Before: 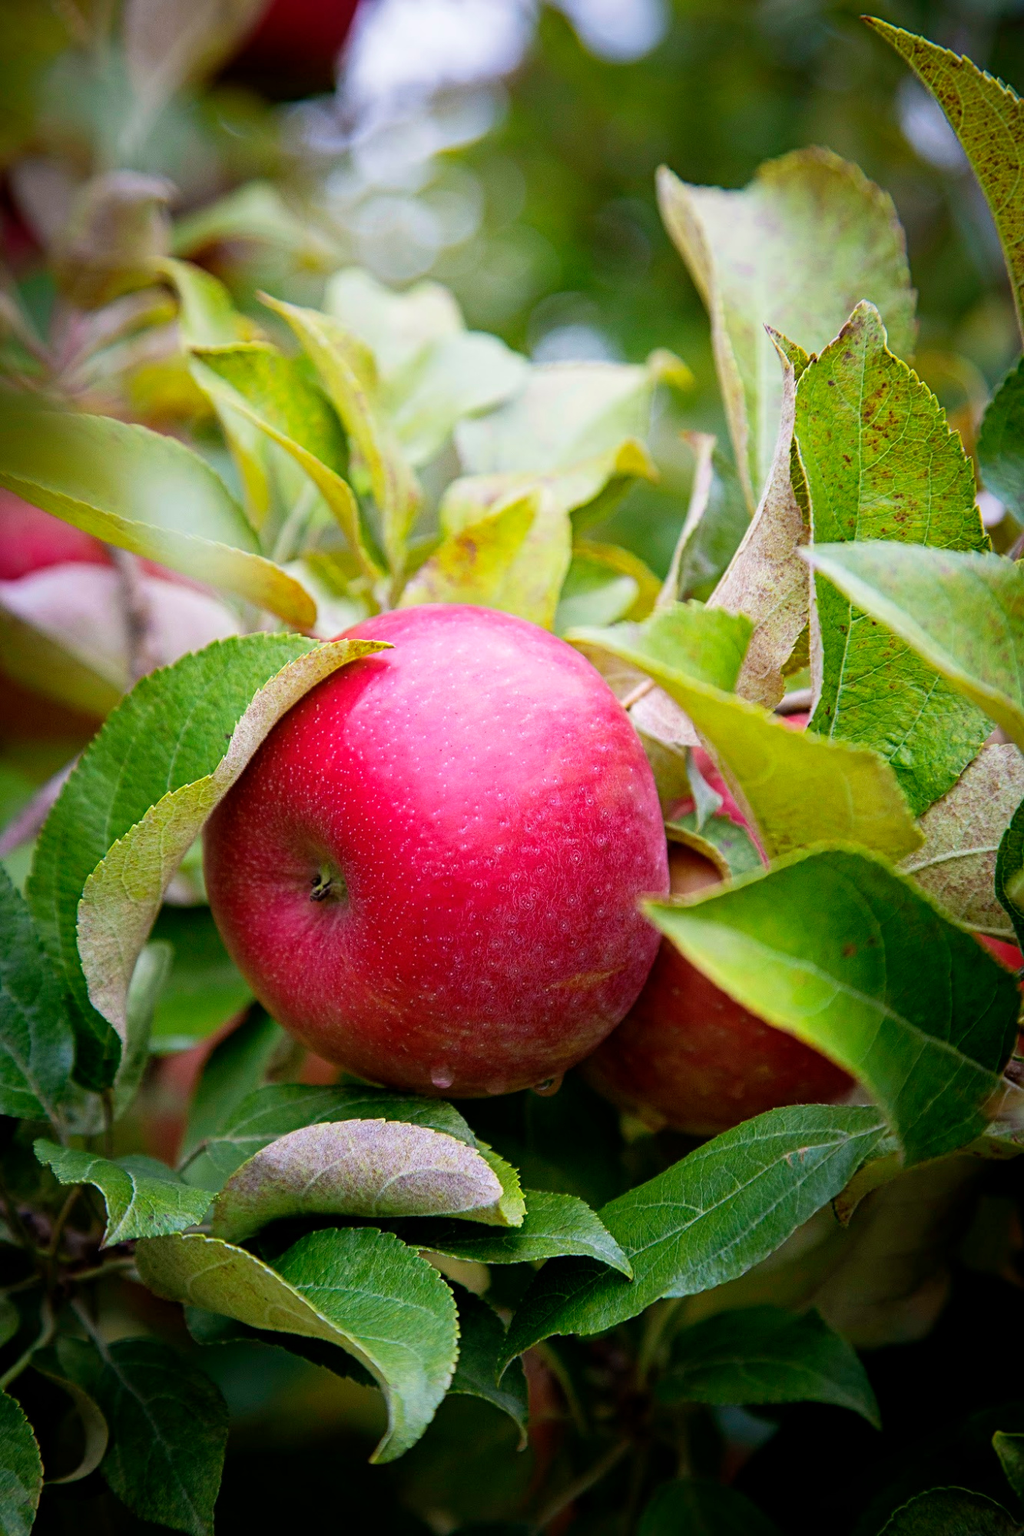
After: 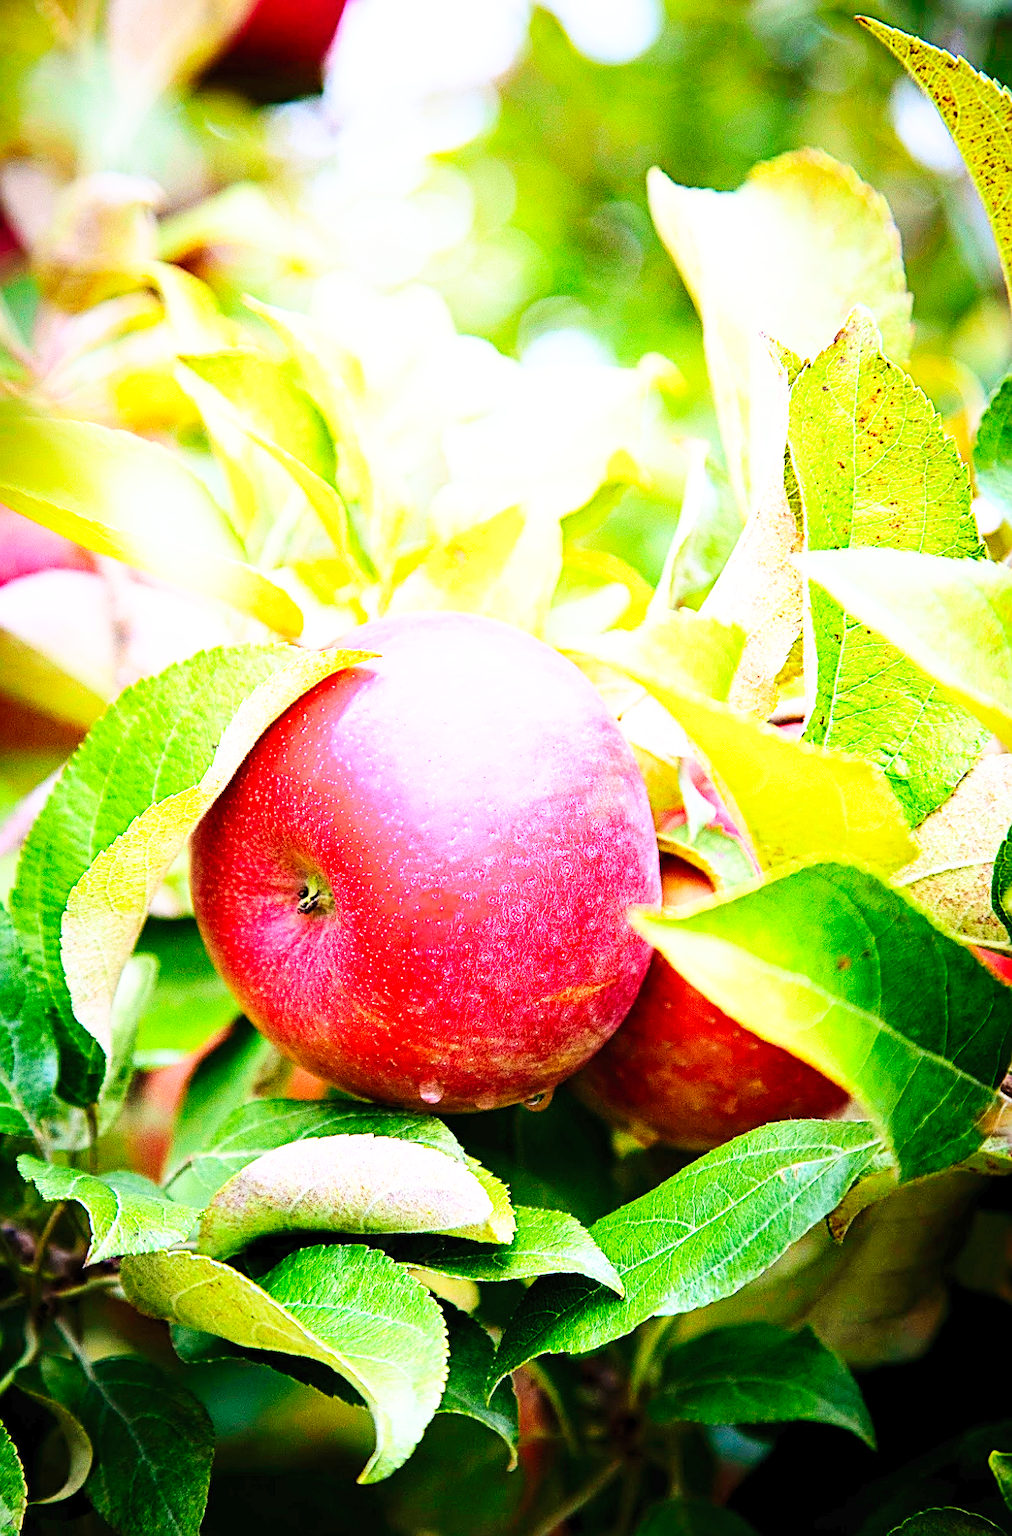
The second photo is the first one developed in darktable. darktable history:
exposure: exposure 0.765 EV, compensate exposure bias true, compensate highlight preservation false
crop and rotate: left 1.688%, right 0.743%, bottom 1.316%
contrast brightness saturation: contrast 0.204, brightness 0.146, saturation 0.146
sharpen: on, module defaults
base curve: curves: ch0 [(0, 0) (0.018, 0.026) (0.143, 0.37) (0.33, 0.731) (0.458, 0.853) (0.735, 0.965) (0.905, 0.986) (1, 1)], preserve colors none
